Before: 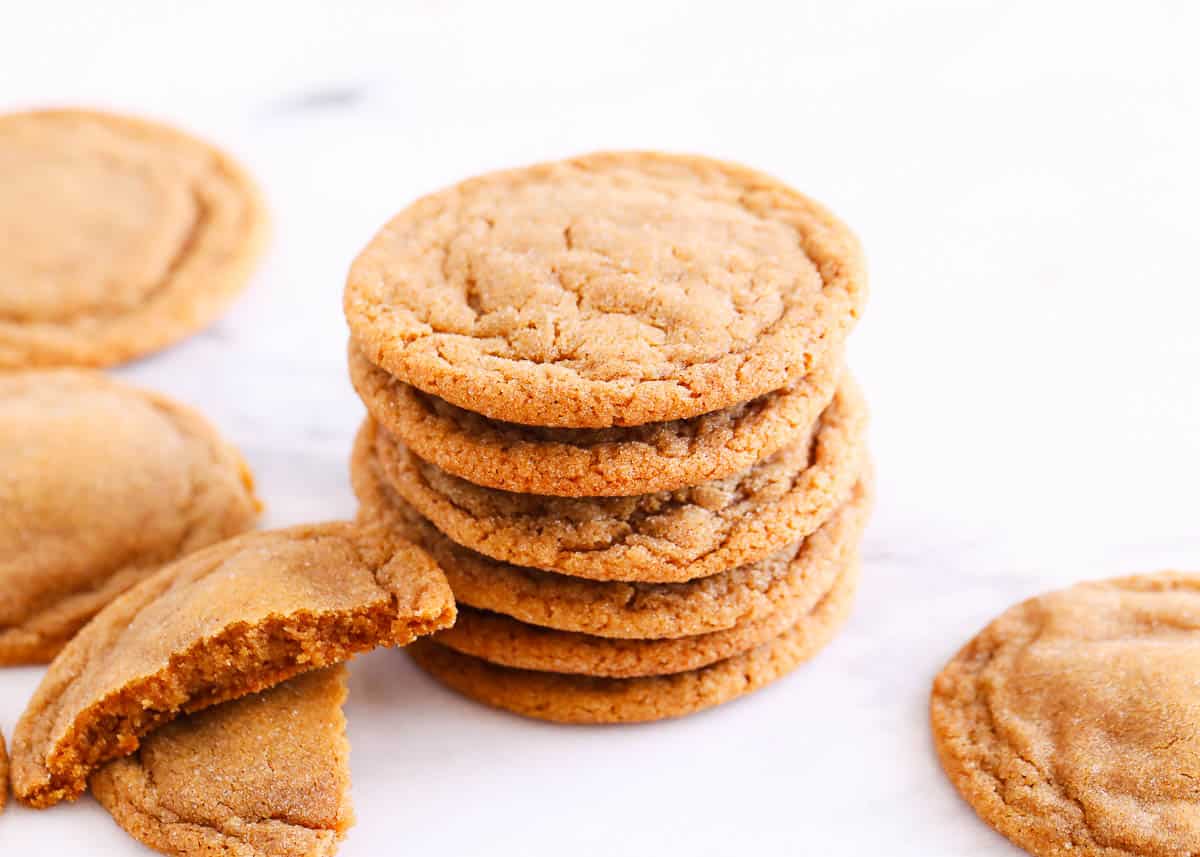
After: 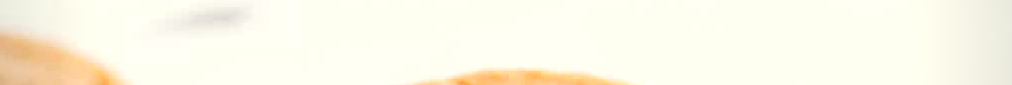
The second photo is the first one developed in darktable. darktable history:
vignetting: on, module defaults
color balance rgb: shadows lift › luminance -21.66%, shadows lift › chroma 8.98%, shadows lift › hue 283.37°, power › chroma 1.05%, power › hue 25.59°, highlights gain › luminance 6.08%, highlights gain › chroma 2.55%, highlights gain › hue 90°, global offset › luminance -0.87%, perceptual saturation grading › global saturation 25%, perceptual saturation grading › highlights -28.39%, perceptual saturation grading › shadows 33.98%
crop and rotate: left 9.644%, top 9.491%, right 6.021%, bottom 80.509%
sharpen: on, module defaults
